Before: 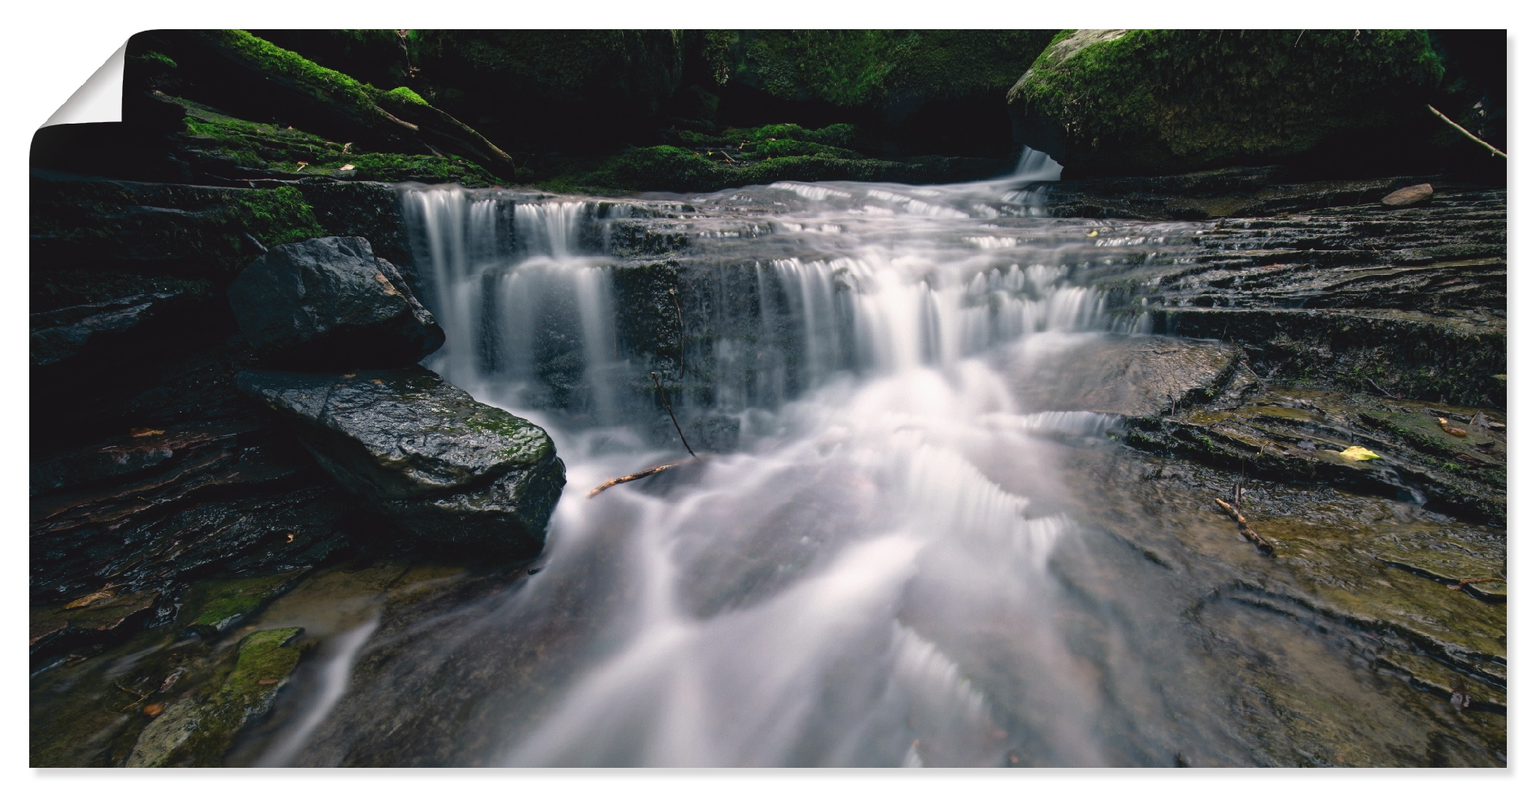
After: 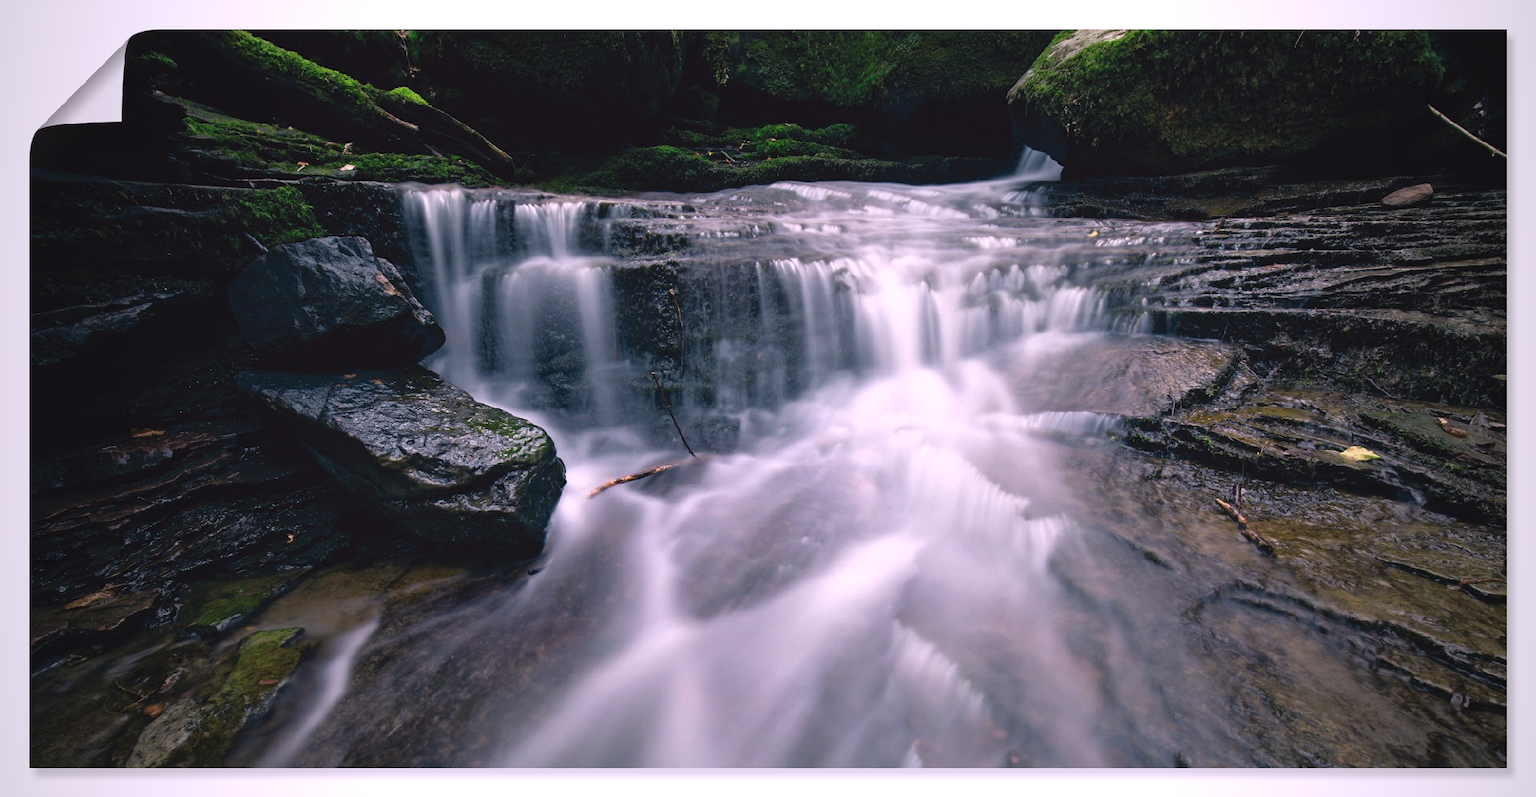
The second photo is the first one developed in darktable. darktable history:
vignetting: fall-off start 97%, fall-off radius 100%, width/height ratio 0.609, unbound false
white balance: red 1.066, blue 1.119
